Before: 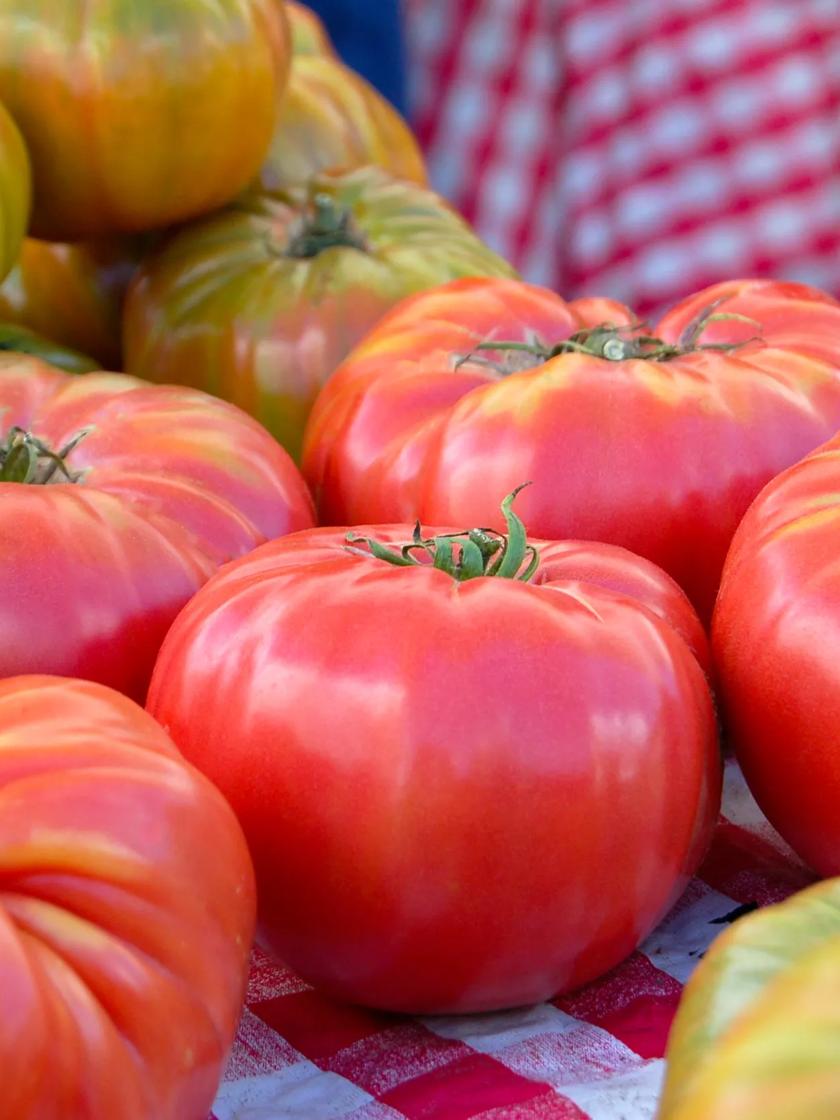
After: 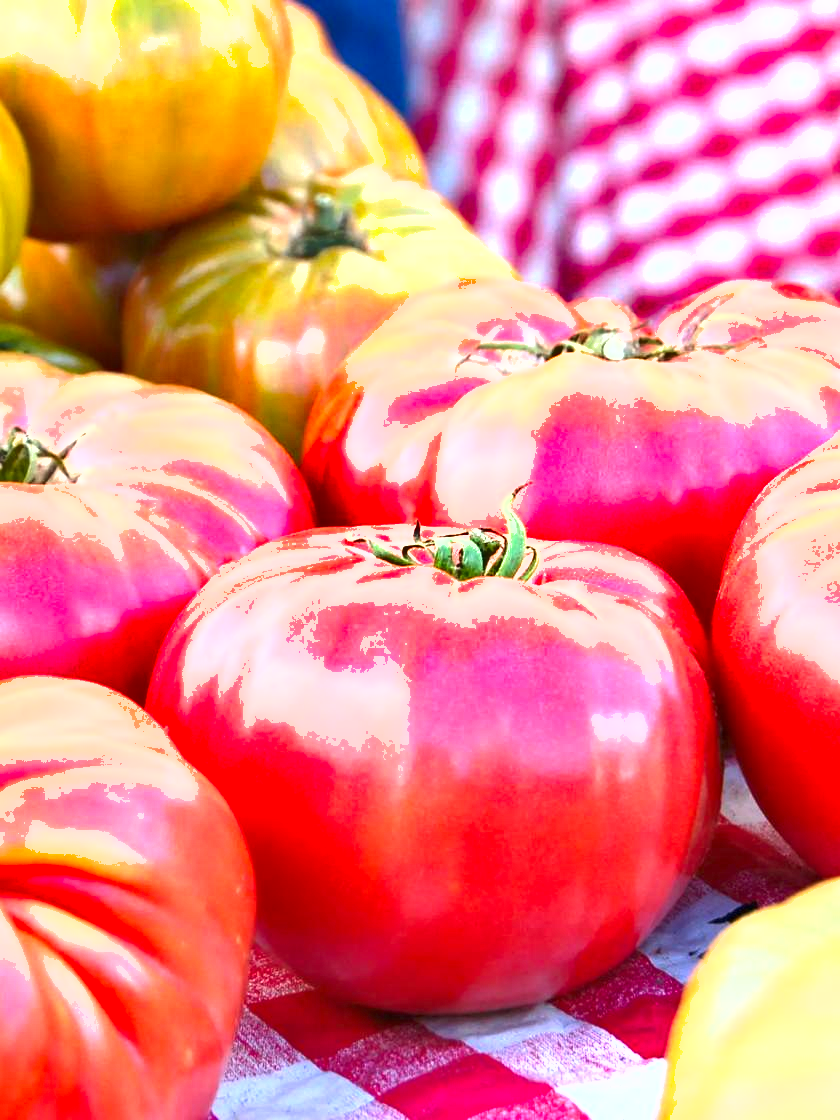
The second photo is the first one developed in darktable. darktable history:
exposure: black level correction 0, exposure 1.624 EV, compensate highlight preservation false
shadows and highlights: soften with gaussian
